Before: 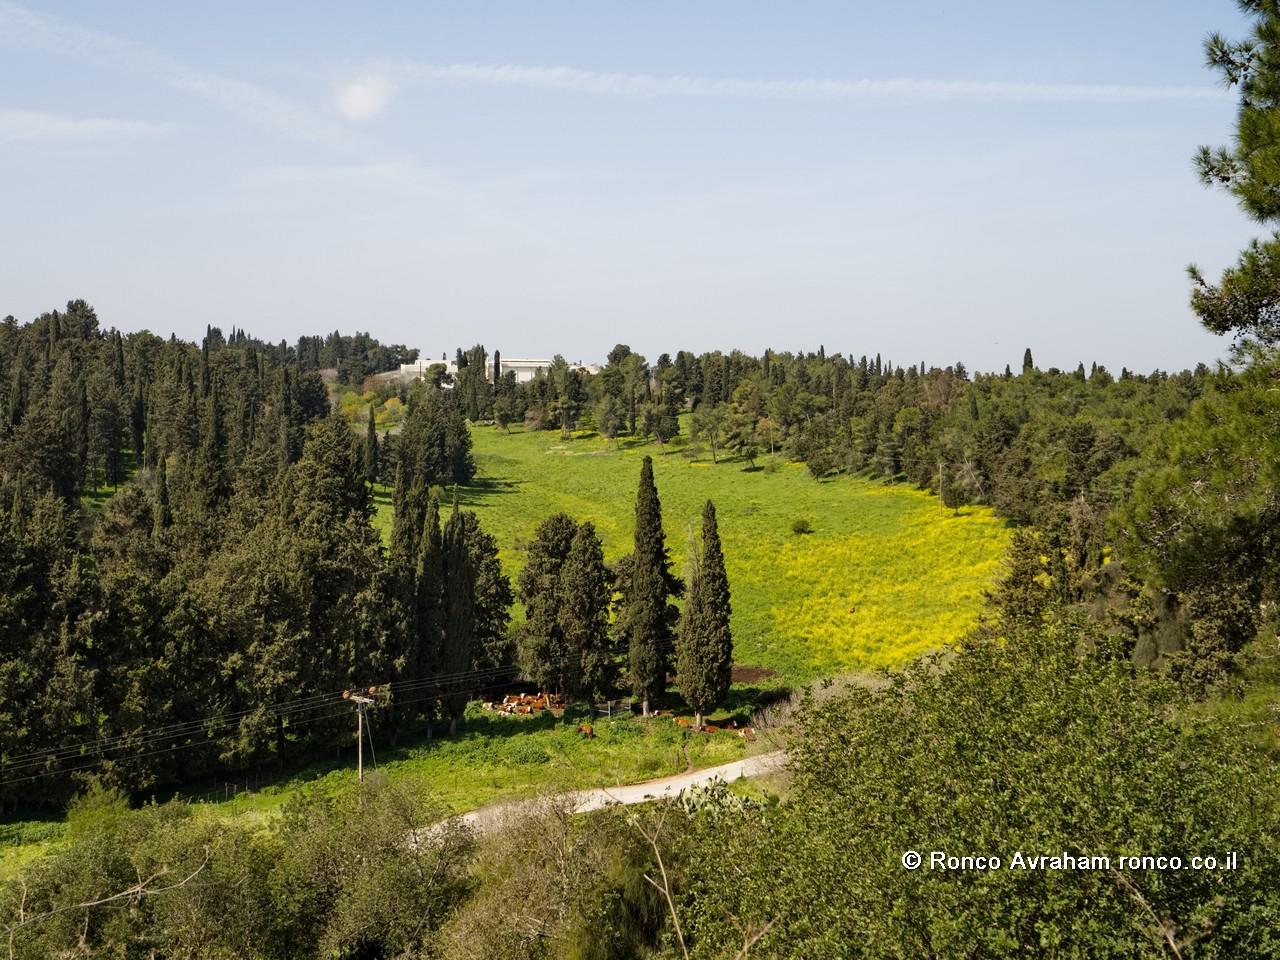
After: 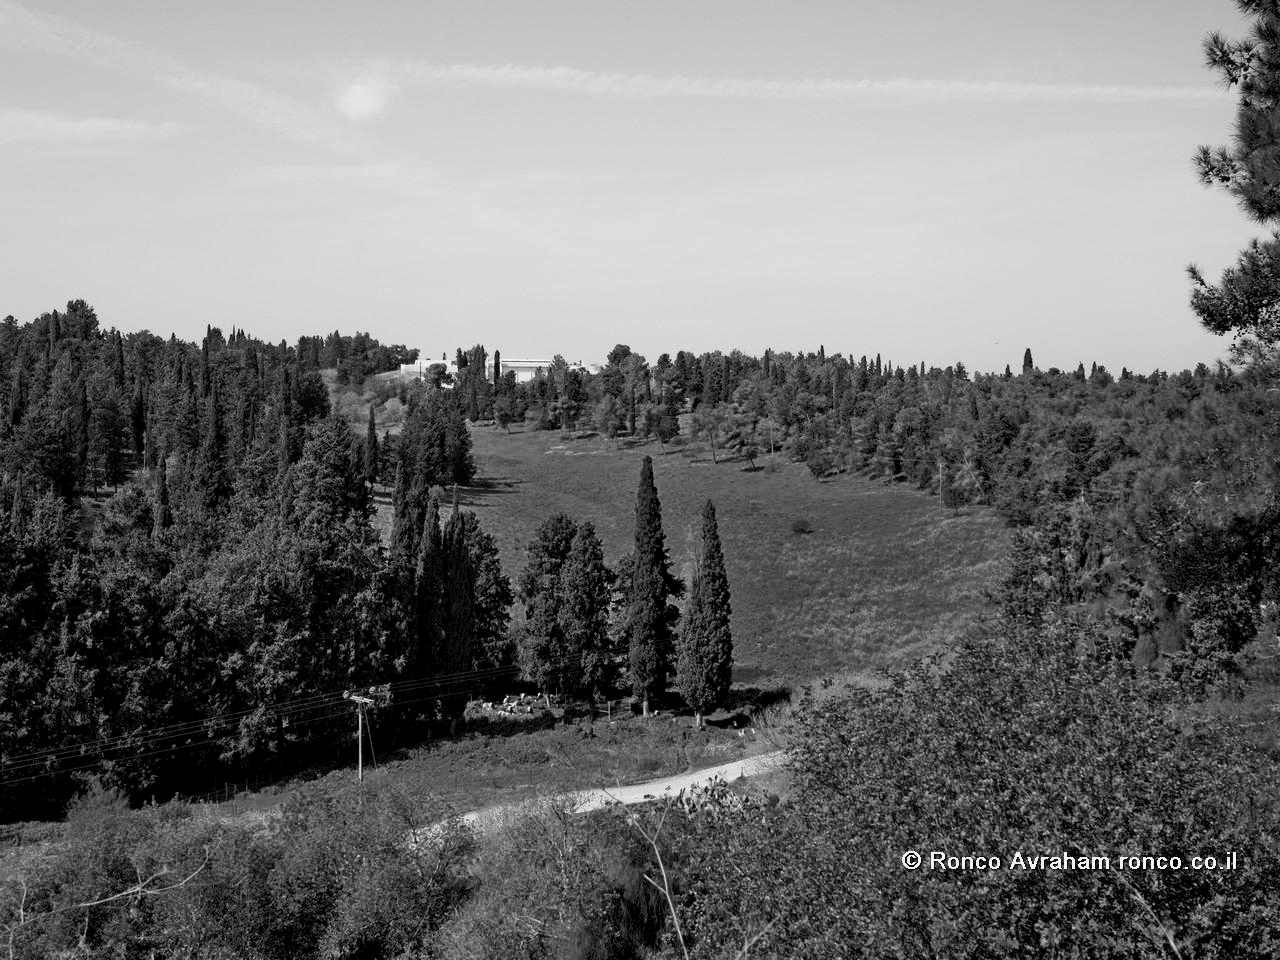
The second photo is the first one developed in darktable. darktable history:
monochrome: a 0, b 0, size 0.5, highlights 0.57
color balance rgb: shadows lift › luminance -28.76%, shadows lift › chroma 15%, shadows lift › hue 270°, power › chroma 1%, power › hue 255°, highlights gain › luminance 7.14%, highlights gain › chroma 2%, highlights gain › hue 90°, global offset › luminance -0.29%, global offset › hue 260°, perceptual saturation grading › global saturation 20%, perceptual saturation grading › highlights -13.92%, perceptual saturation grading › shadows 50%
exposure: black level correction 0.002, exposure -0.1 EV, compensate highlight preservation false
